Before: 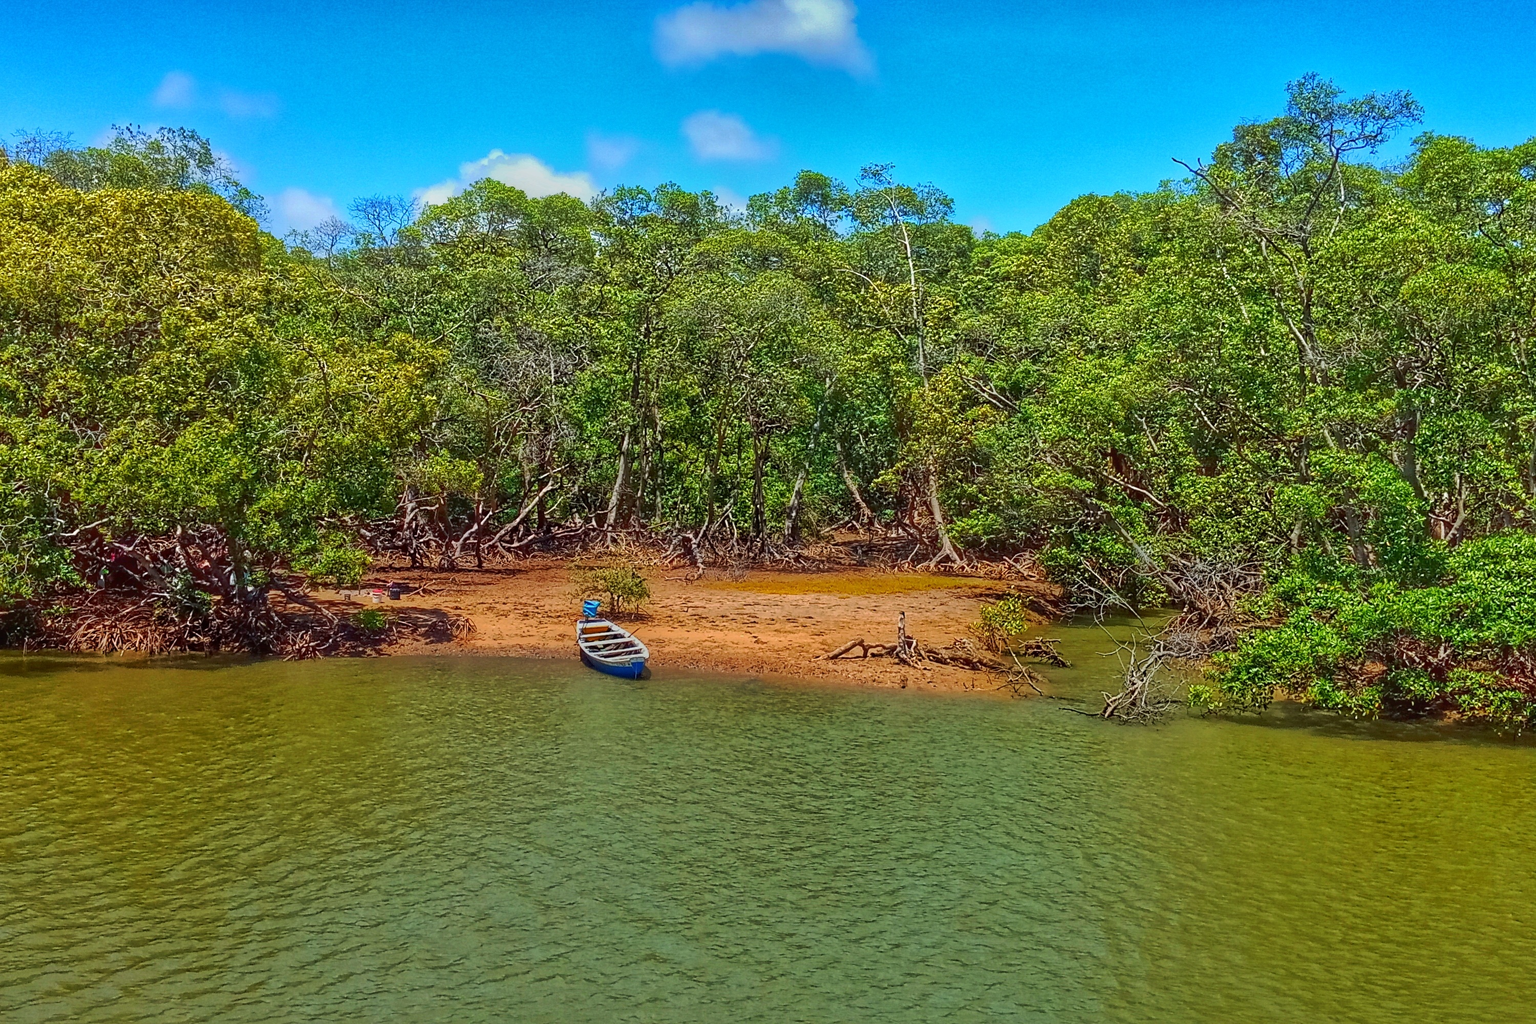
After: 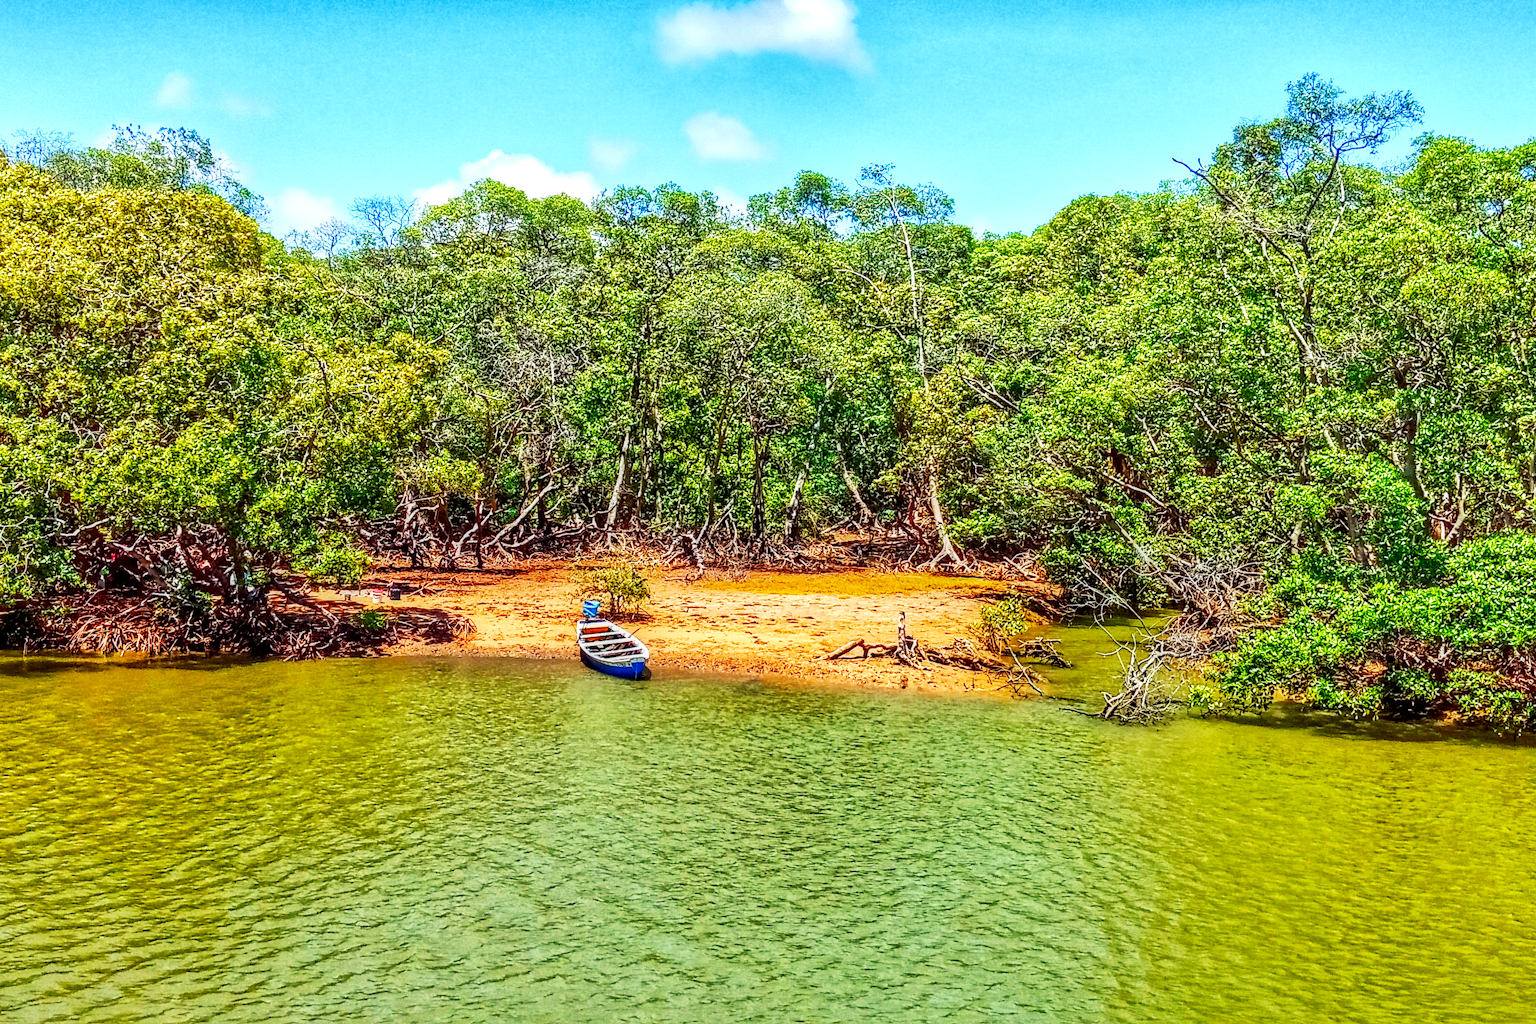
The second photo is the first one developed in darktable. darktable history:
local contrast: highlights 20%, detail 150%
base curve: curves: ch0 [(0, 0) (0.007, 0.004) (0.027, 0.03) (0.046, 0.07) (0.207, 0.54) (0.442, 0.872) (0.673, 0.972) (1, 1)], preserve colors none
contrast equalizer: octaves 7, y [[0.5, 0.5, 0.5, 0.539, 0.64, 0.611], [0.5 ×6], [0.5 ×6], [0 ×6], [0 ×6]], mix -0.308
